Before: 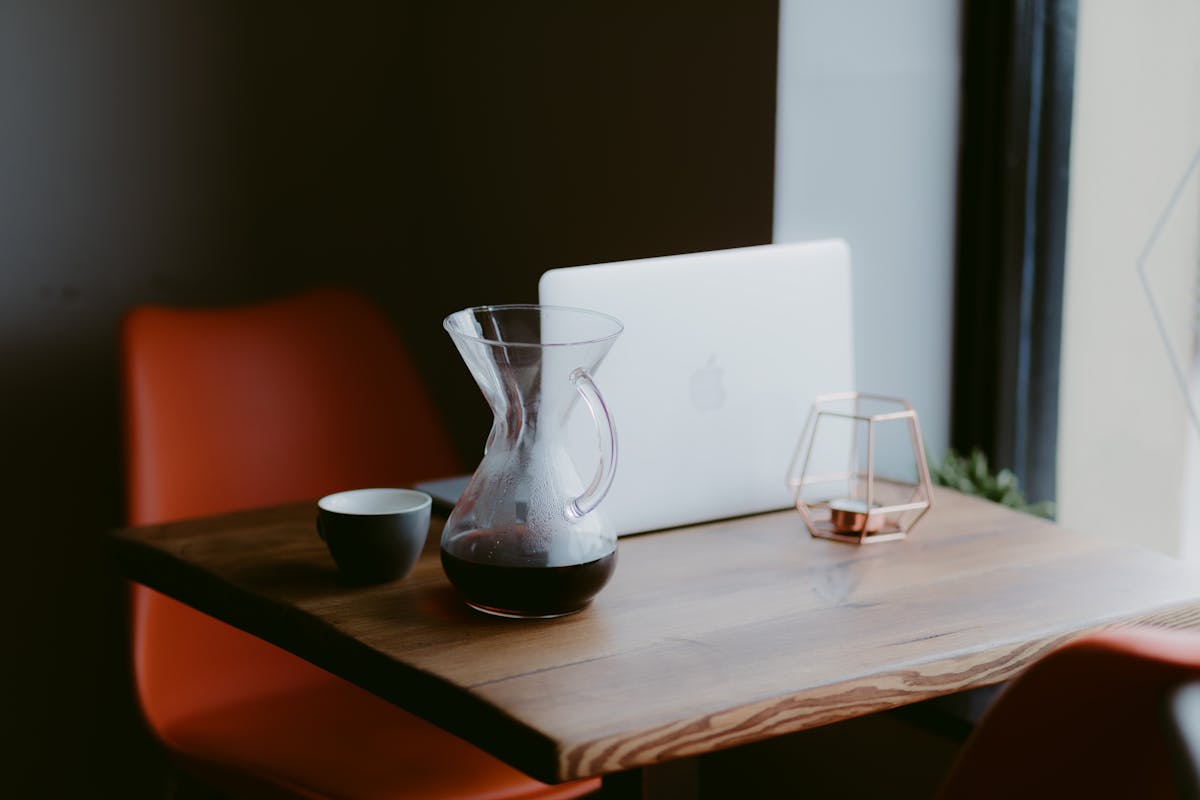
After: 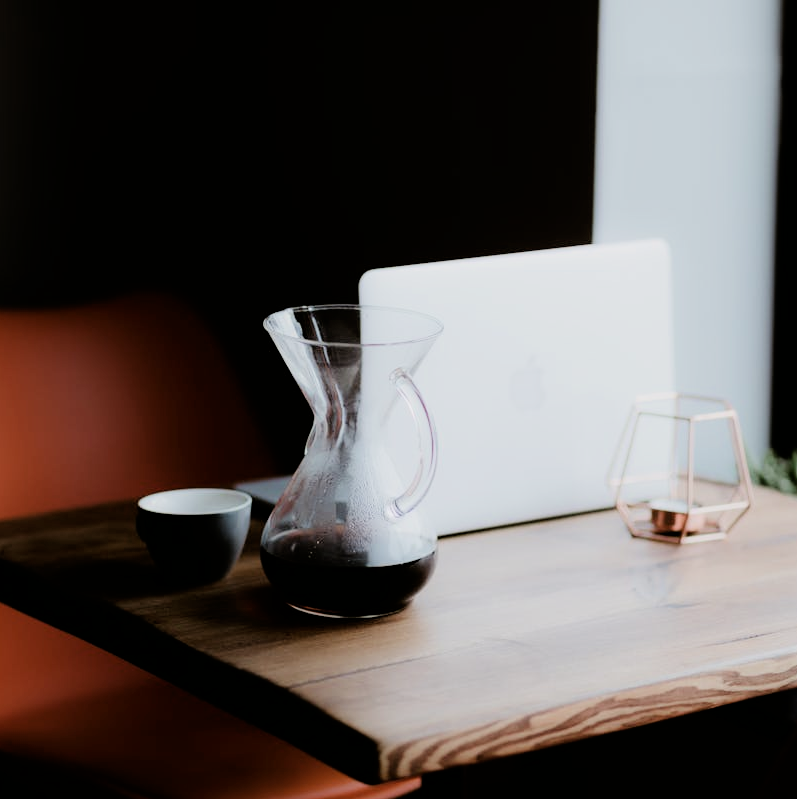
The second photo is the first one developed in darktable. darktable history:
contrast brightness saturation: contrast 0.112, saturation -0.158
filmic rgb: black relative exposure -7.78 EV, white relative exposure 4.46 EV, hardness 3.75, latitude 38.92%, contrast 0.976, highlights saturation mix 9.29%, shadows ↔ highlights balance 4.66%
tone equalizer: -8 EV -0.772 EV, -7 EV -0.675 EV, -6 EV -0.594 EV, -5 EV -0.401 EV, -3 EV 0.393 EV, -2 EV 0.6 EV, -1 EV 0.687 EV, +0 EV 0.743 EV
crop and rotate: left 15.065%, right 18.506%
